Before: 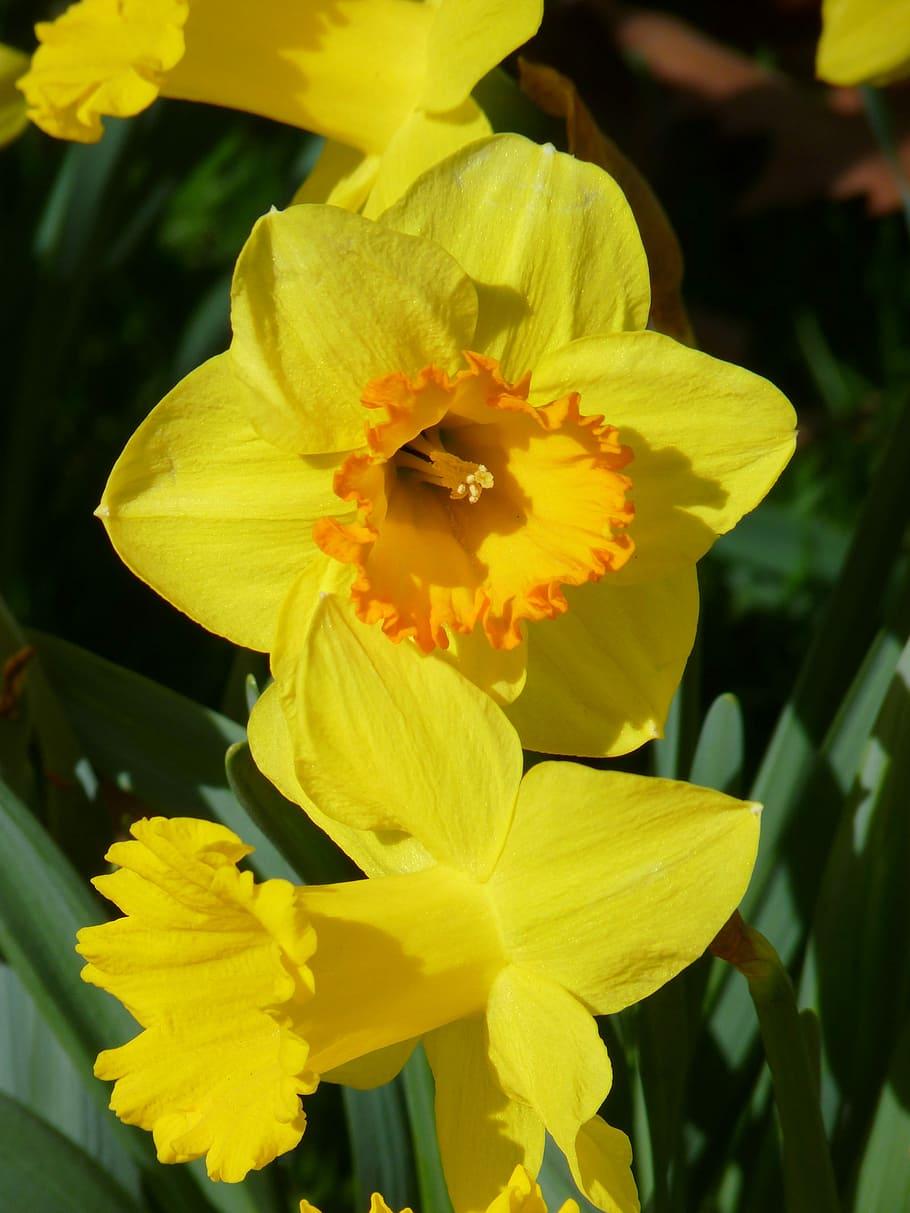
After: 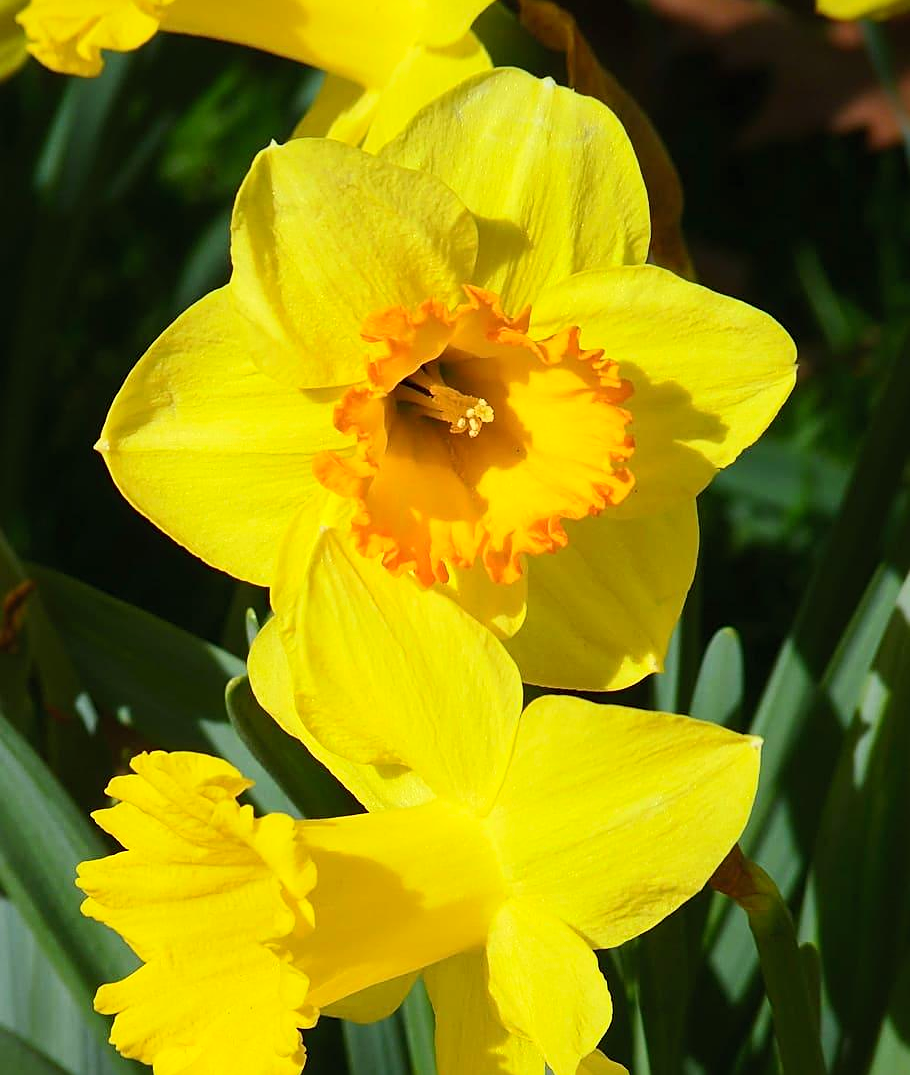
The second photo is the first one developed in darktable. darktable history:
contrast brightness saturation: contrast 0.199, brightness 0.15, saturation 0.141
crop and rotate: top 5.483%, bottom 5.854%
sharpen: amount 0.489
